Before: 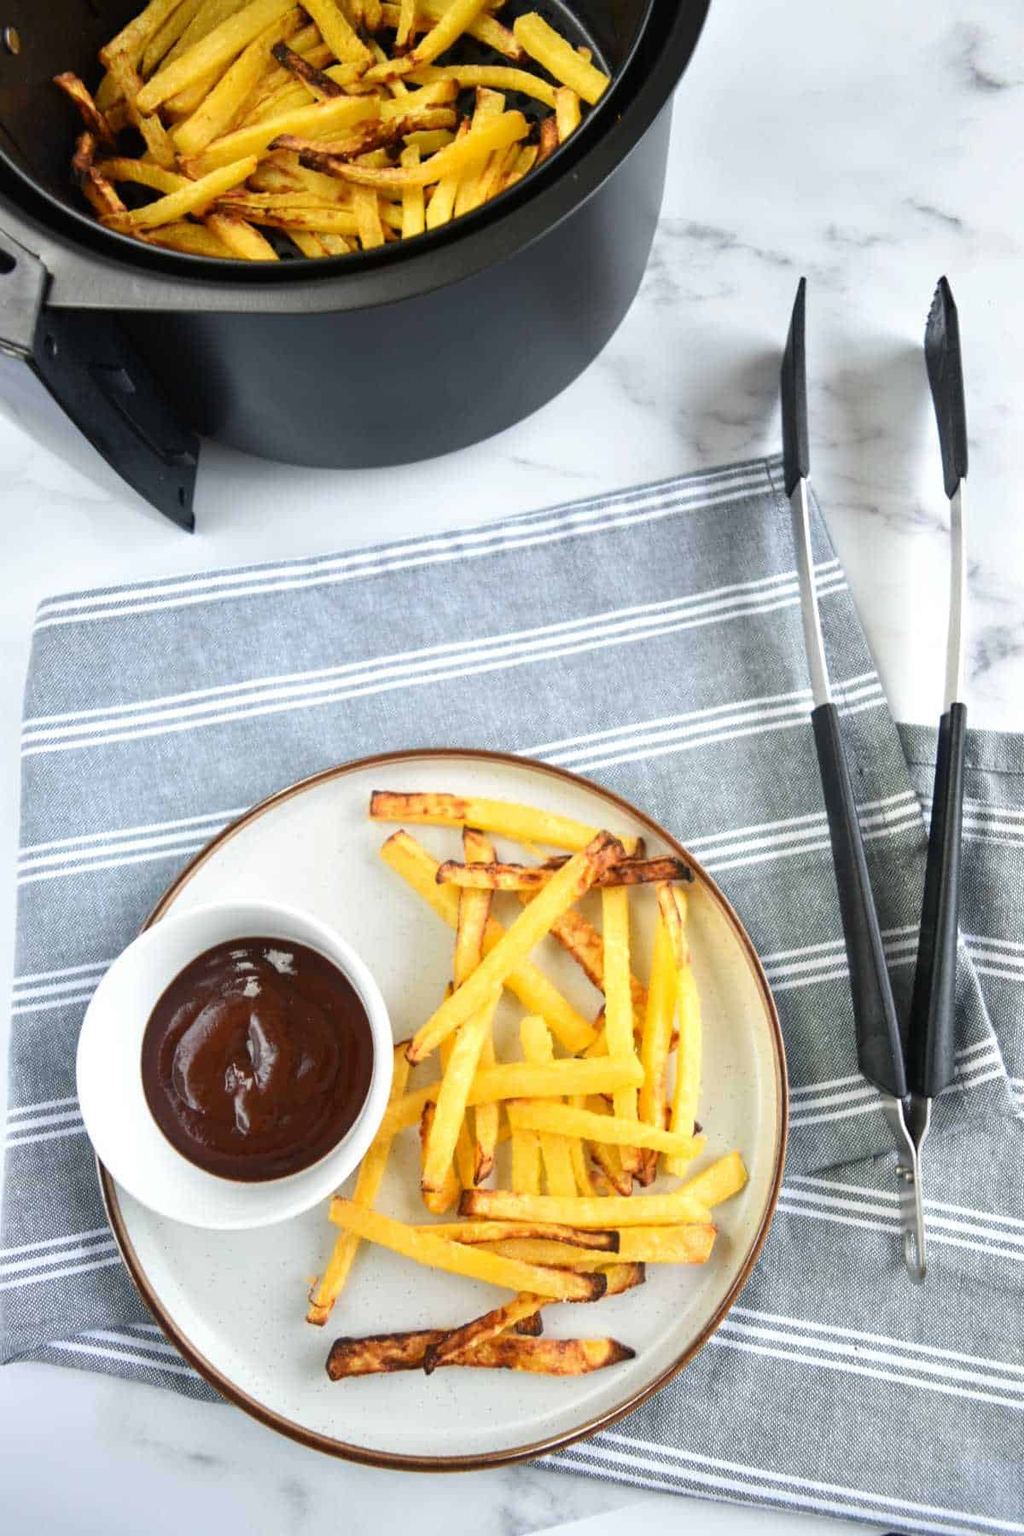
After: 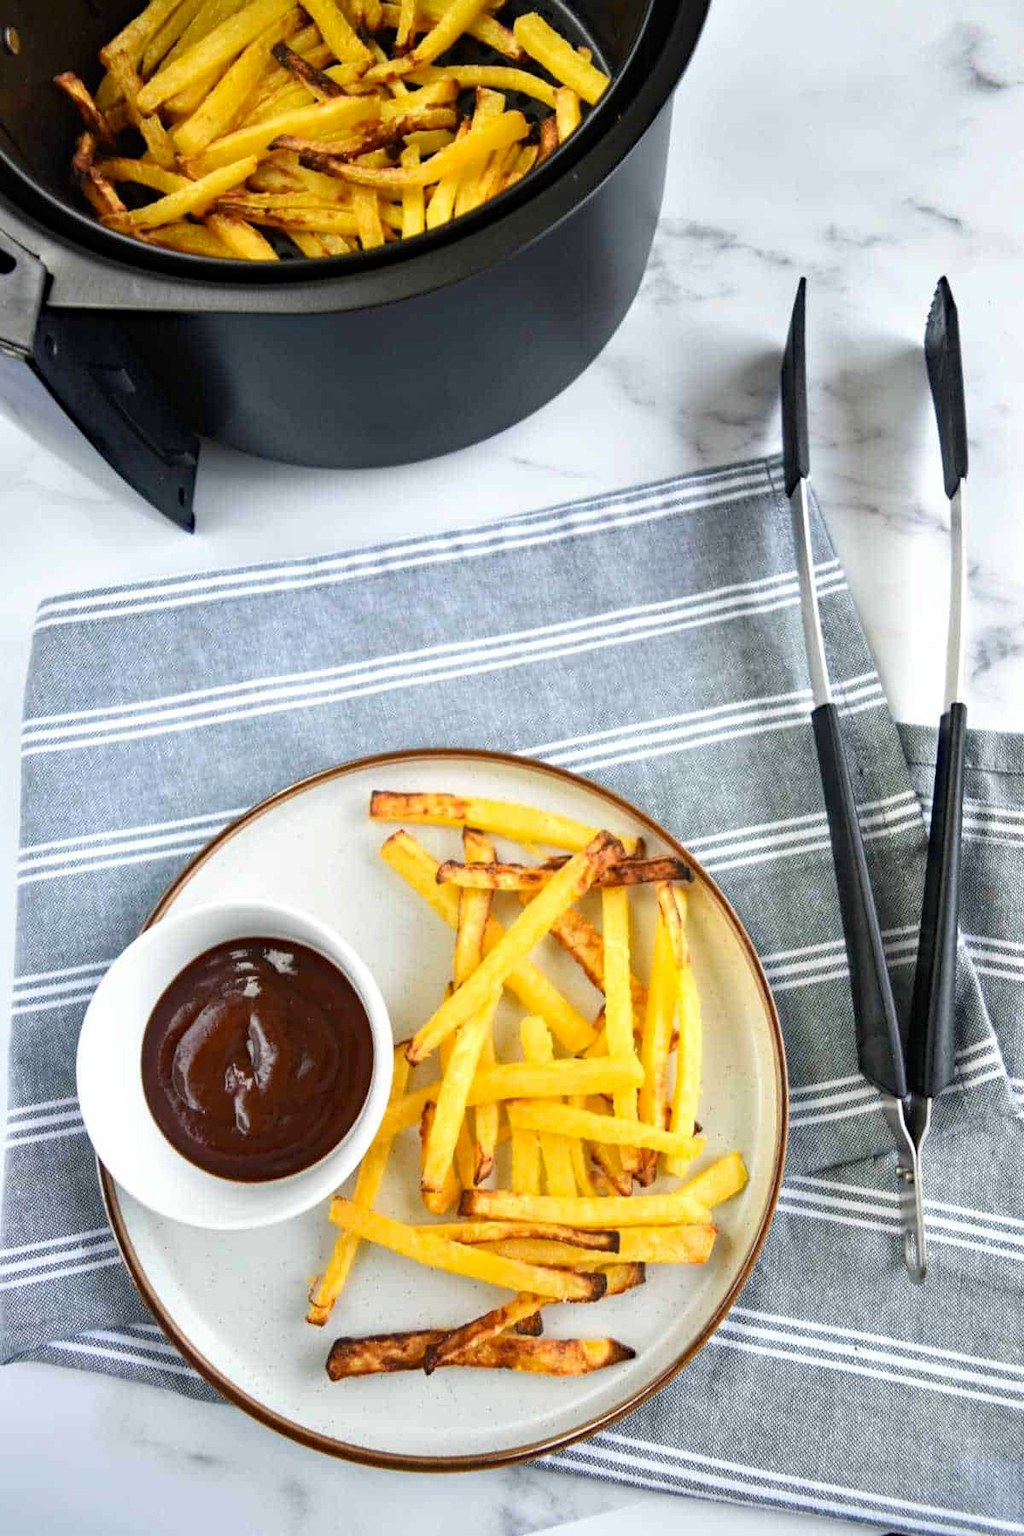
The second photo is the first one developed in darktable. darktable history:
haze removal: strength 0.302, distance 0.244, compatibility mode true, adaptive false
